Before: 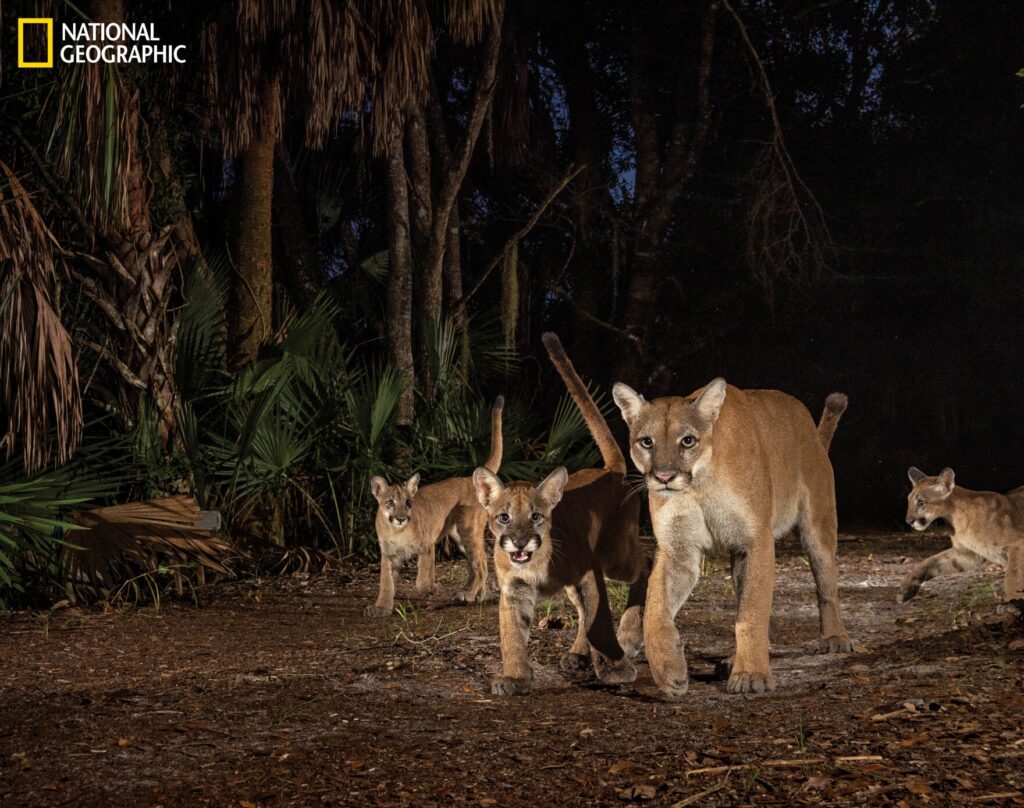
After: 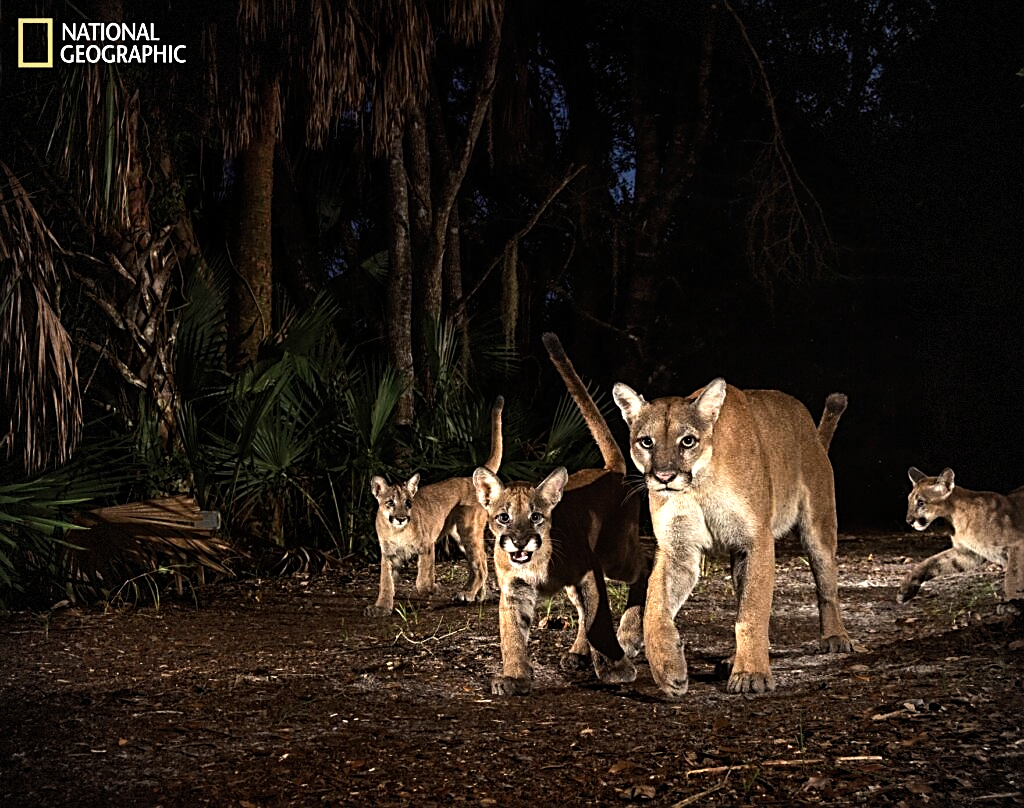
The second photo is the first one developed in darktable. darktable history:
tone equalizer: -8 EV -1.08 EV, -7 EV -1.01 EV, -6 EV -0.867 EV, -5 EV -0.578 EV, -3 EV 0.578 EV, -2 EV 0.867 EV, -1 EV 1.01 EV, +0 EV 1.08 EV, edges refinement/feathering 500, mask exposure compensation -1.57 EV, preserve details no
vignetting: dithering 8-bit output, unbound false
sharpen: on, module defaults
